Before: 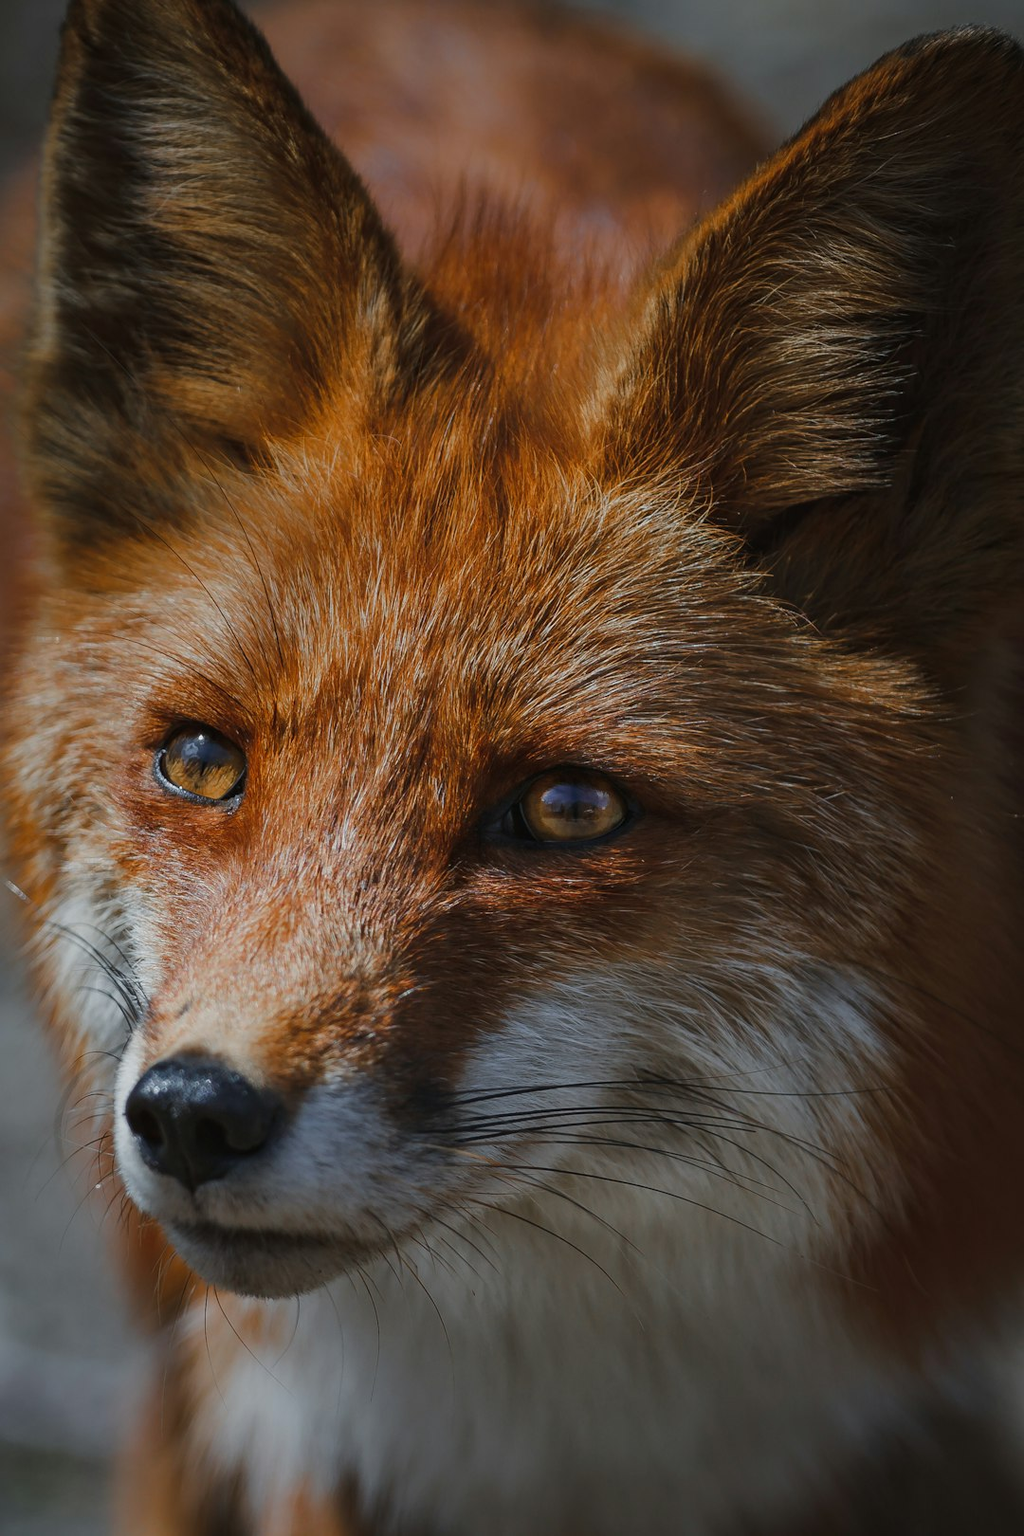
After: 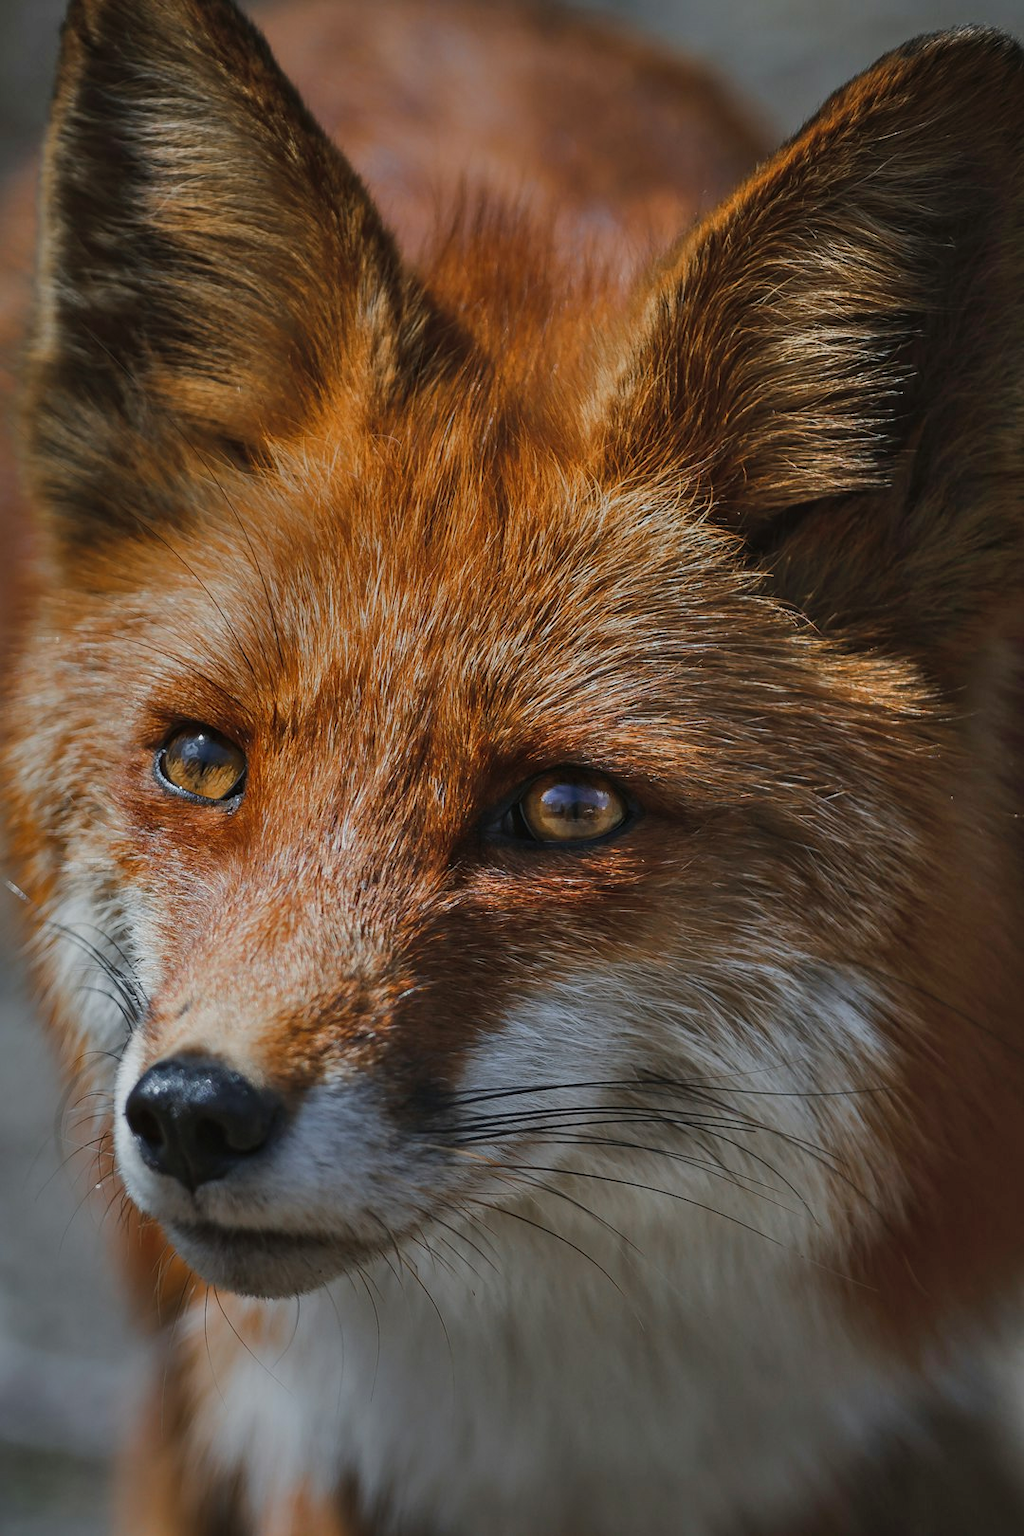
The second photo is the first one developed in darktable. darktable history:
shadows and highlights: radius 102.41, shadows 50.64, highlights -65.65, soften with gaussian
